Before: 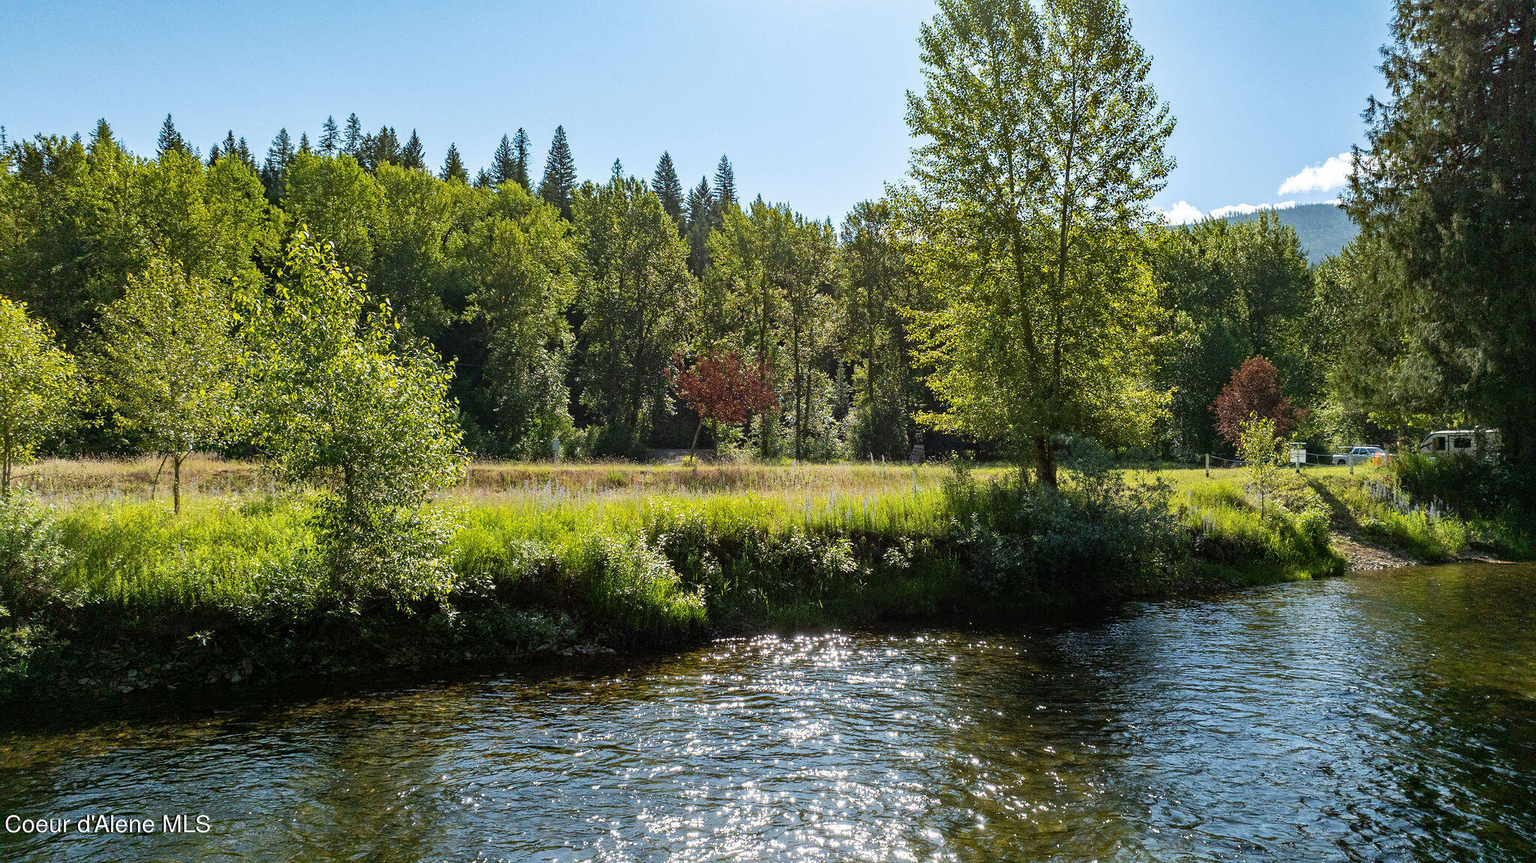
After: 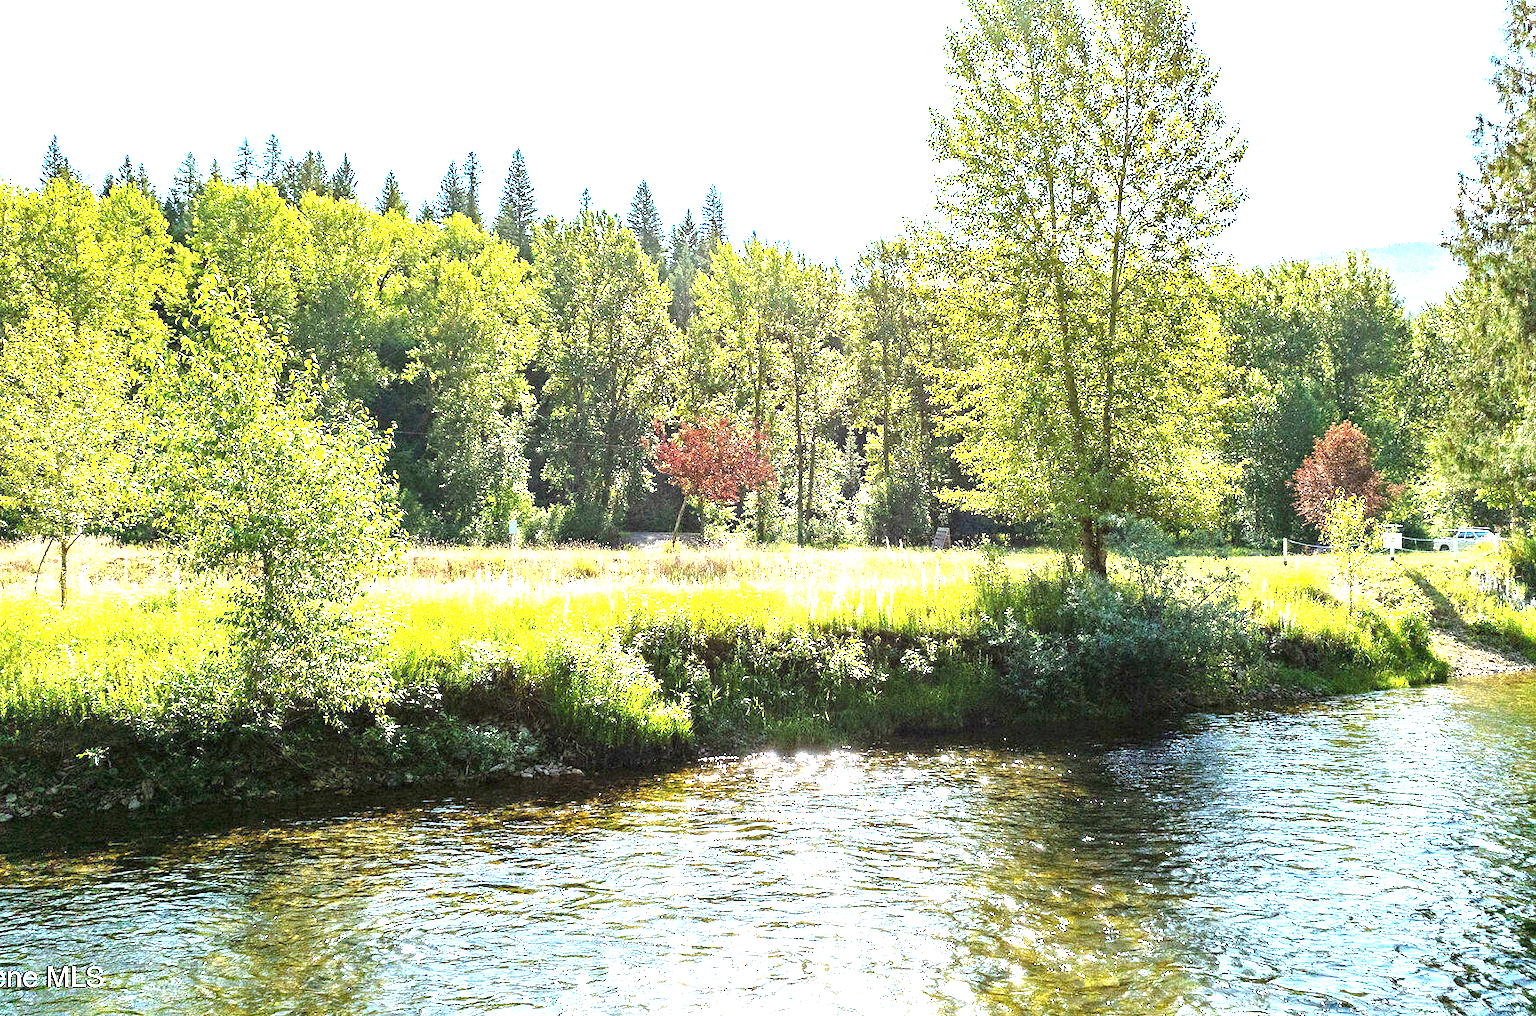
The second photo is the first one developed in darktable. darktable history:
exposure: black level correction 0, exposure 1.45 EV, compensate exposure bias true, compensate highlight preservation false
crop: left 8.026%, right 7.374%
